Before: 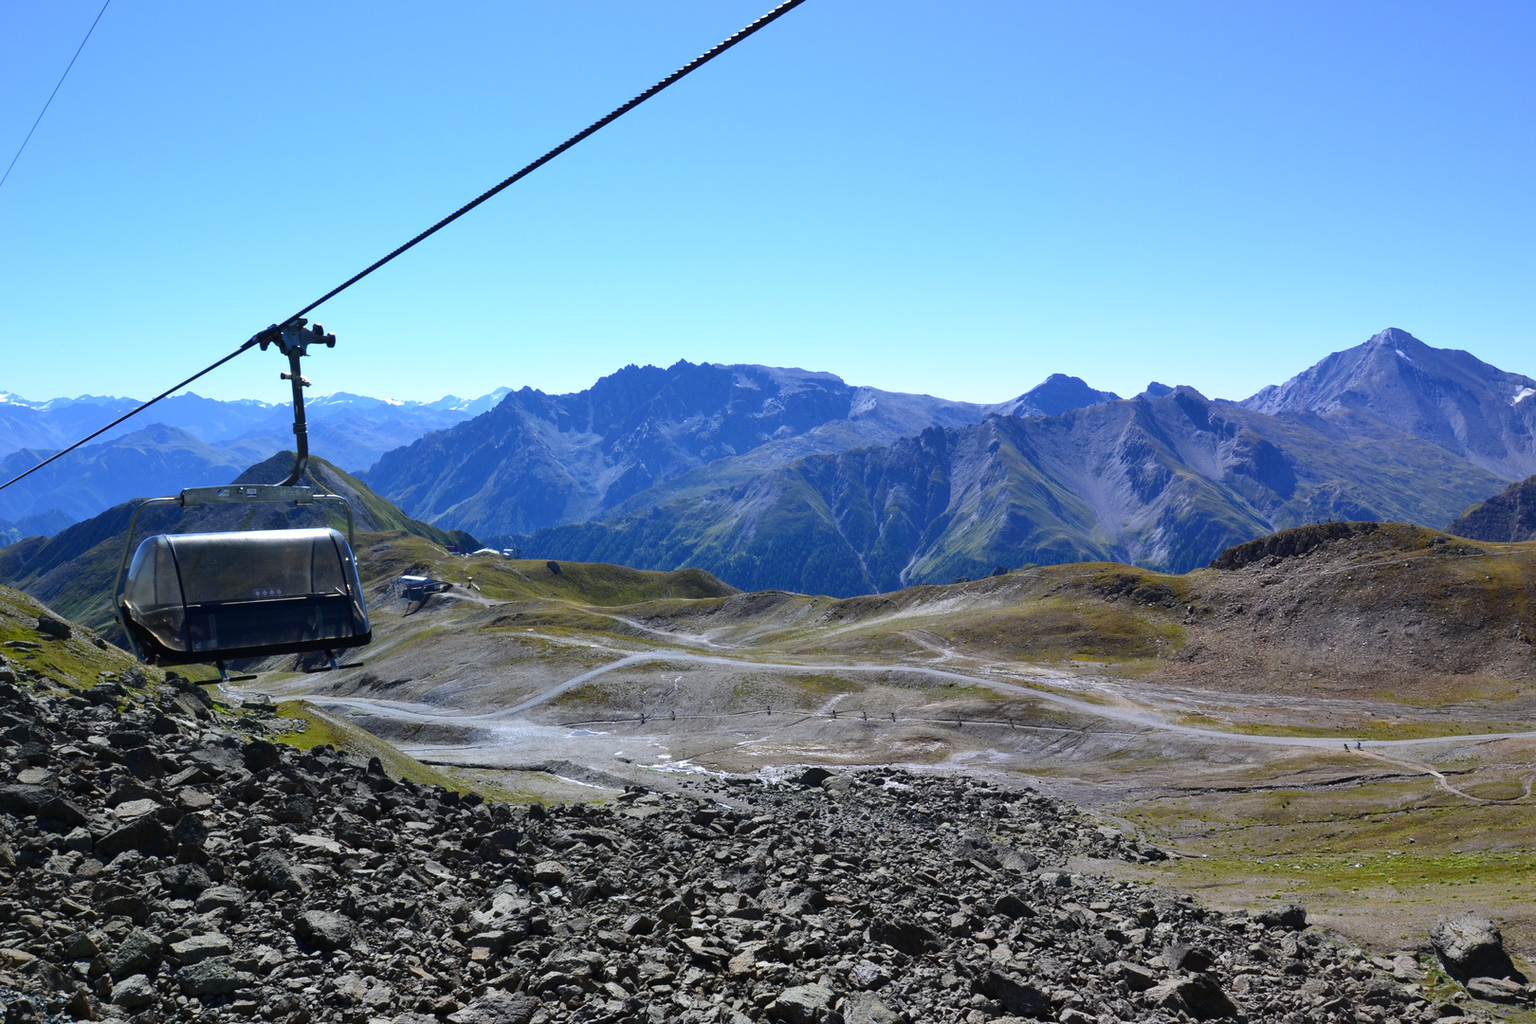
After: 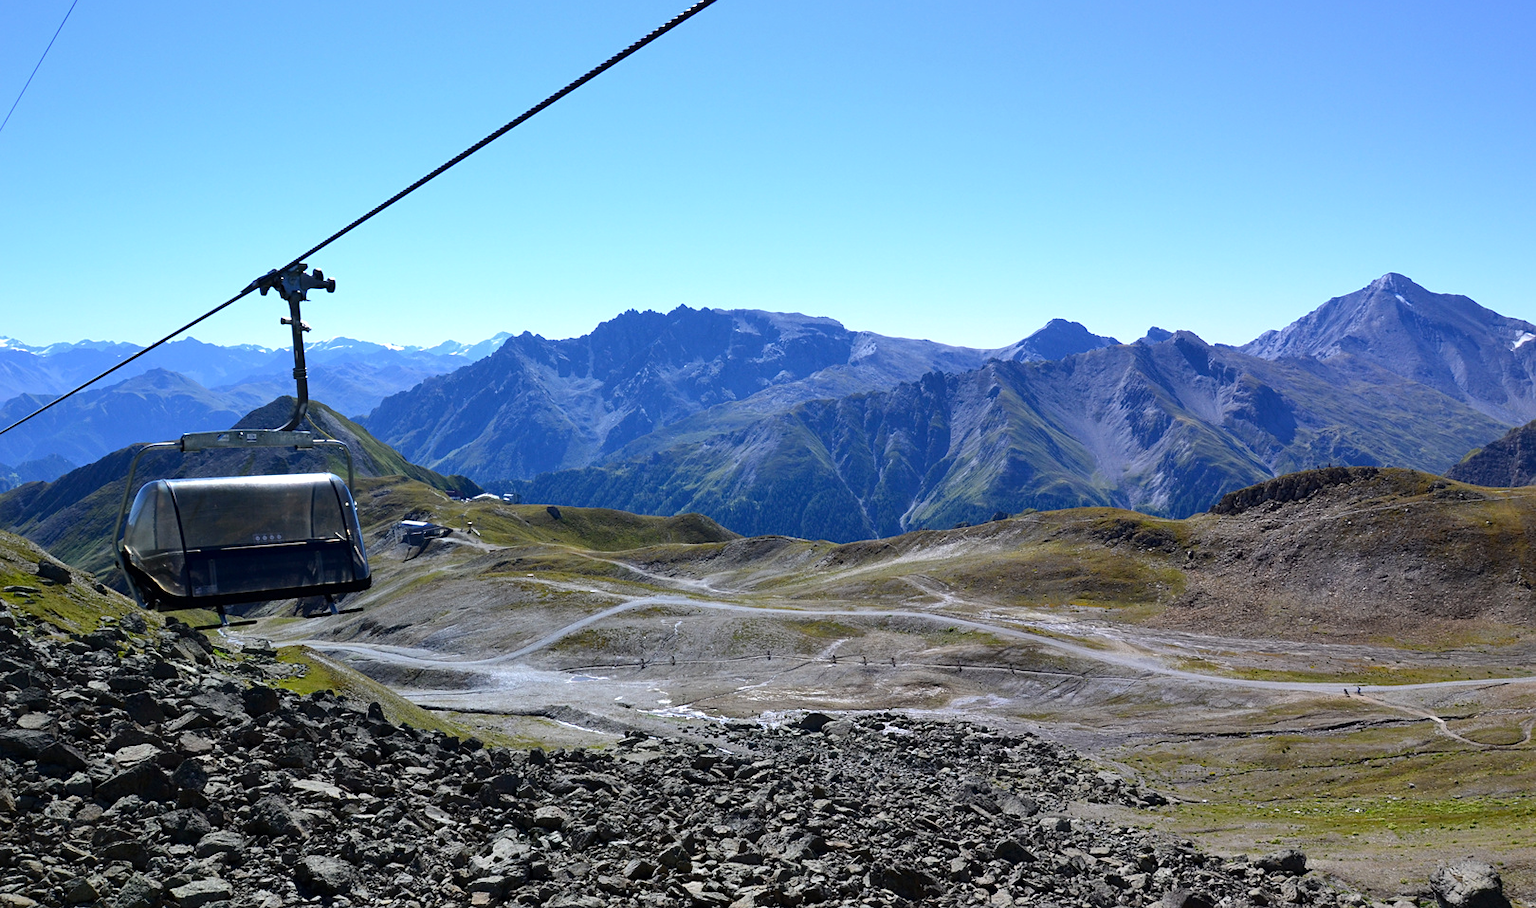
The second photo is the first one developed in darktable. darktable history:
sharpen: amount 0.2
crop and rotate: top 5.54%, bottom 5.711%
local contrast: highlights 104%, shadows 102%, detail 119%, midtone range 0.2
